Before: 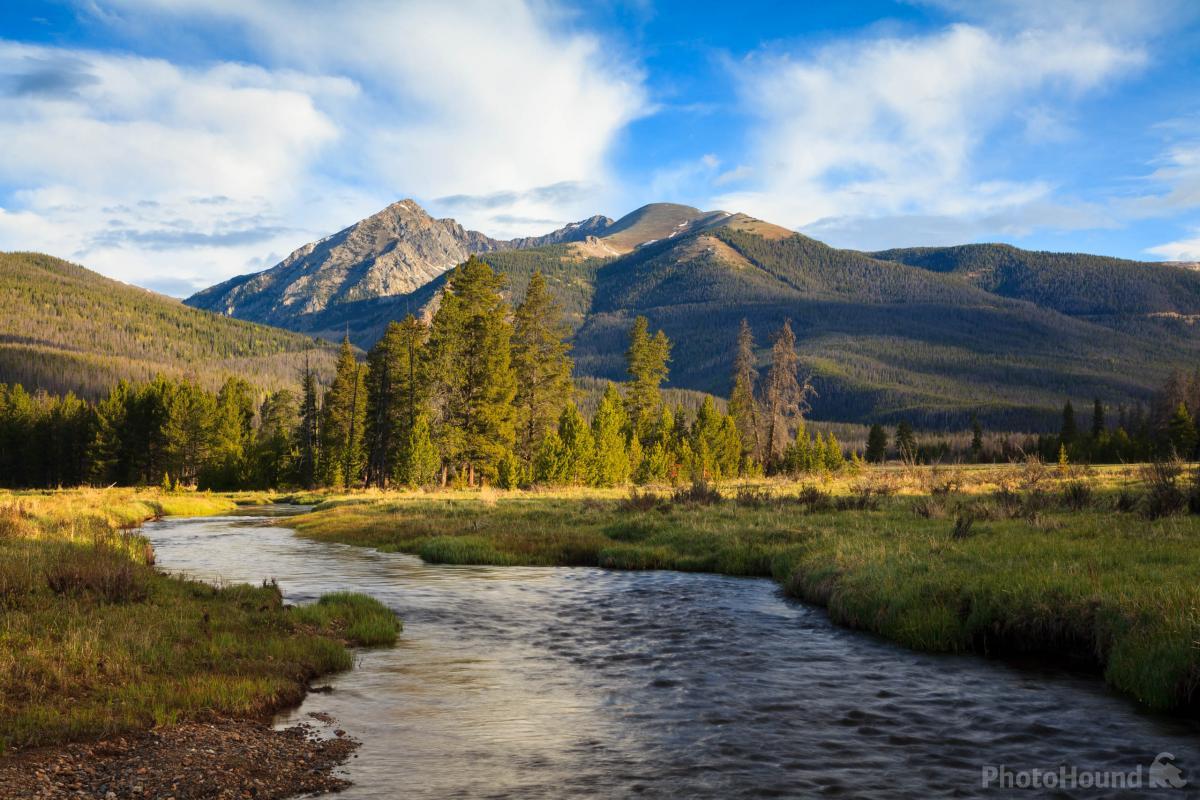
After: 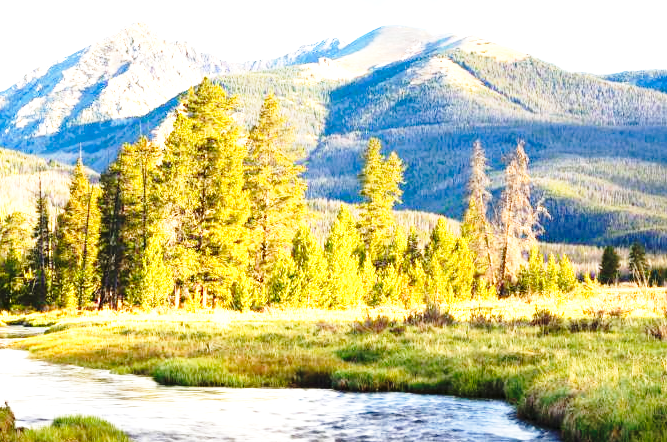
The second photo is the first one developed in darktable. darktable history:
crop and rotate: left 22.298%, top 22.319%, right 22.095%, bottom 22.37%
exposure: black level correction 0, exposure 1.752 EV, compensate exposure bias true, compensate highlight preservation false
base curve: curves: ch0 [(0, 0) (0.04, 0.03) (0.133, 0.232) (0.448, 0.748) (0.843, 0.968) (1, 1)], preserve colors none
